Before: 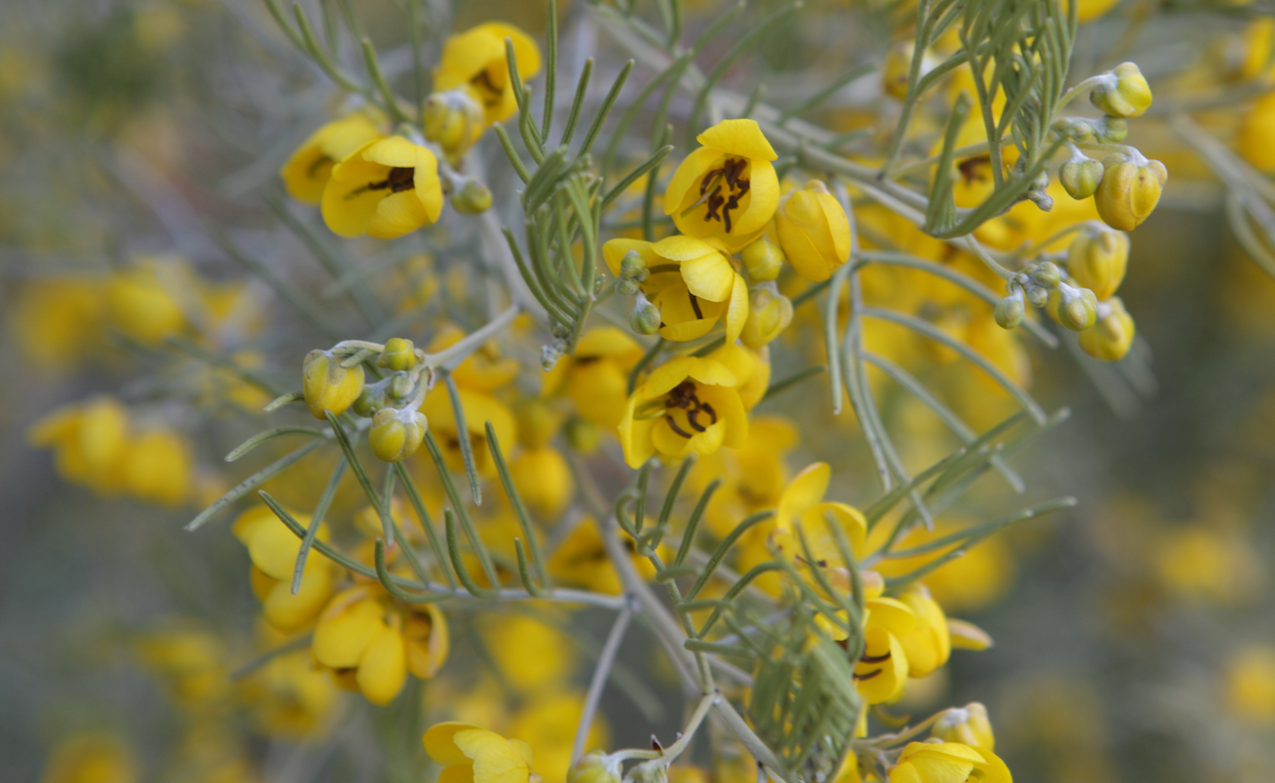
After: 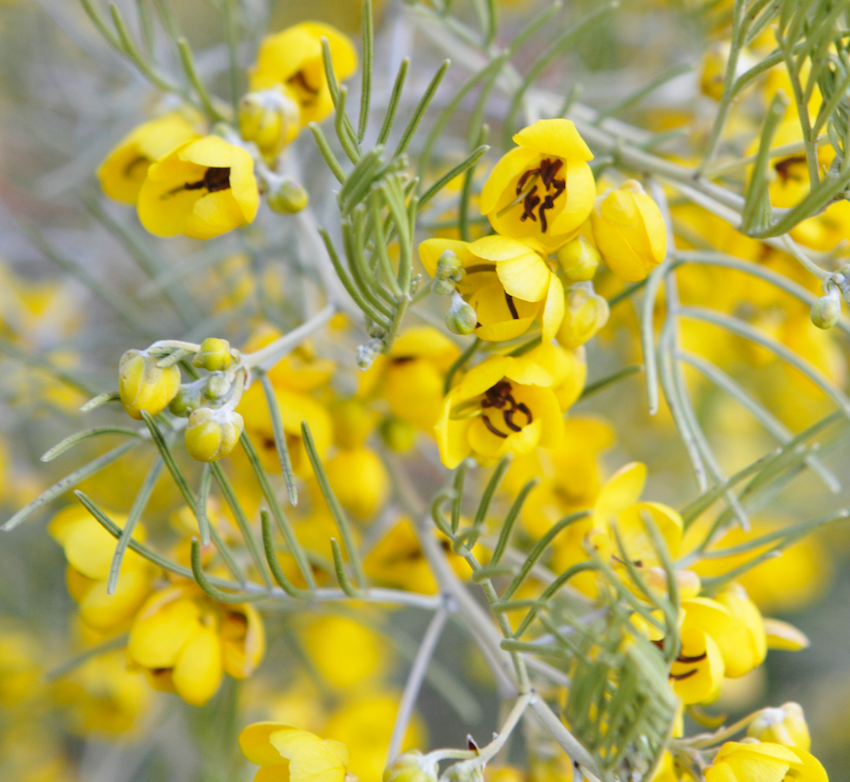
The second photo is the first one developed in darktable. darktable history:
base curve: curves: ch0 [(0, 0) (0.028, 0.03) (0.121, 0.232) (0.46, 0.748) (0.859, 0.968) (1, 1)], preserve colors none
crop and rotate: left 14.498%, right 18.771%
